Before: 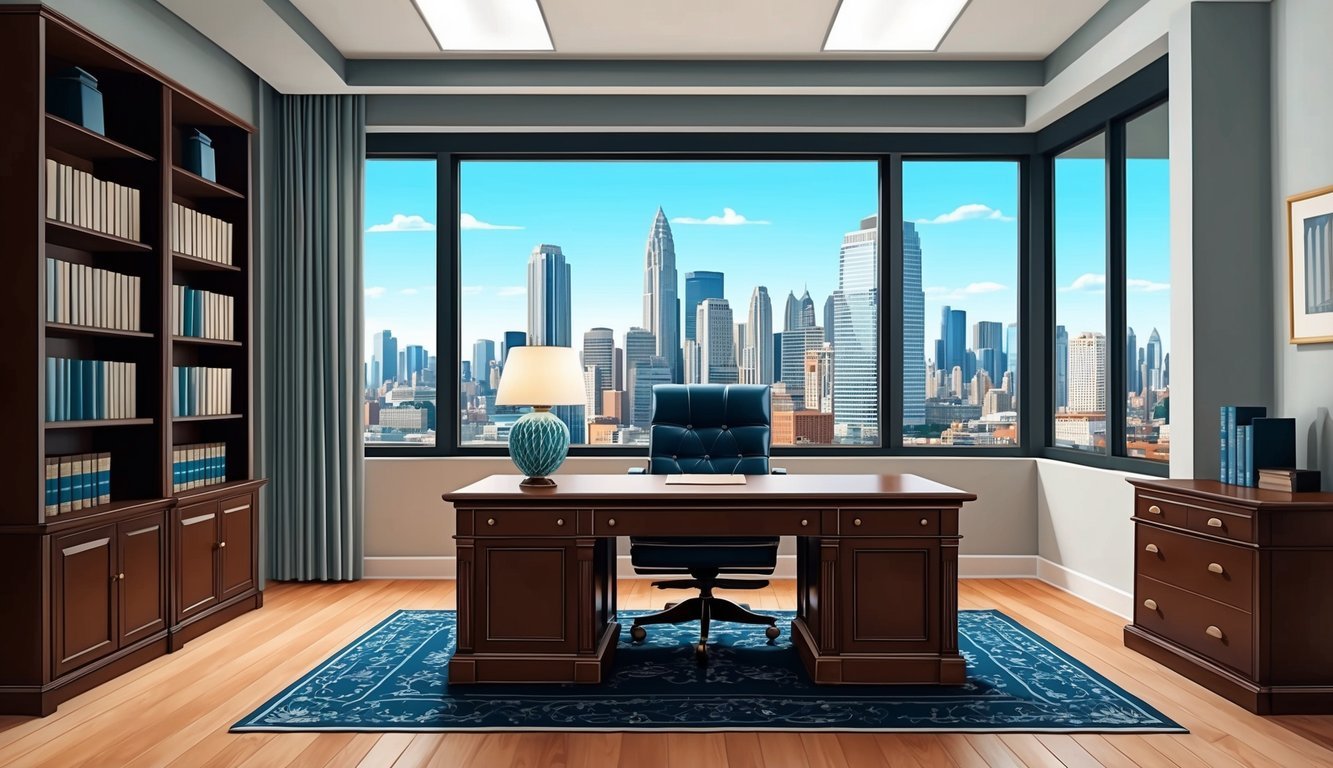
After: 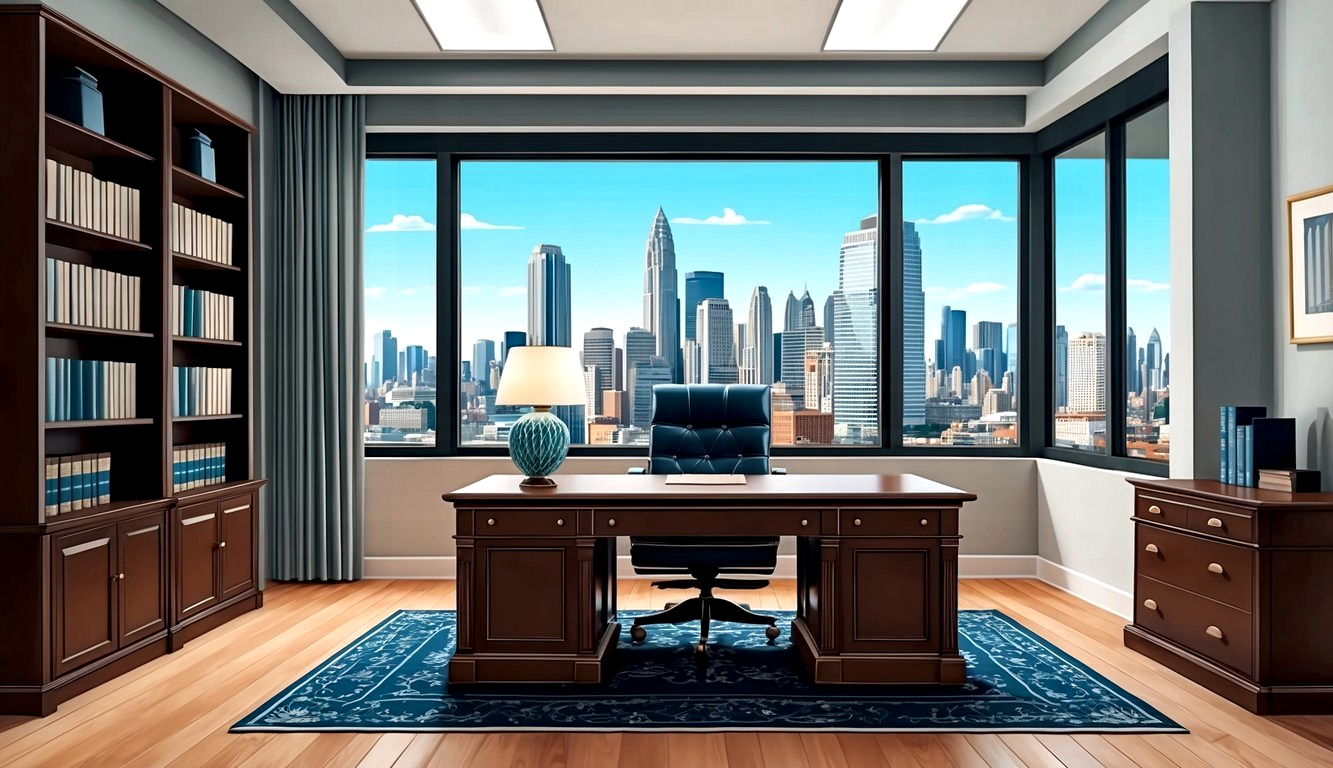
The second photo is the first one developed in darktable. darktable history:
contrast equalizer: y [[0.546, 0.552, 0.554, 0.554, 0.552, 0.546], [0.5 ×6], [0.5 ×6], [0 ×6], [0 ×6]]
